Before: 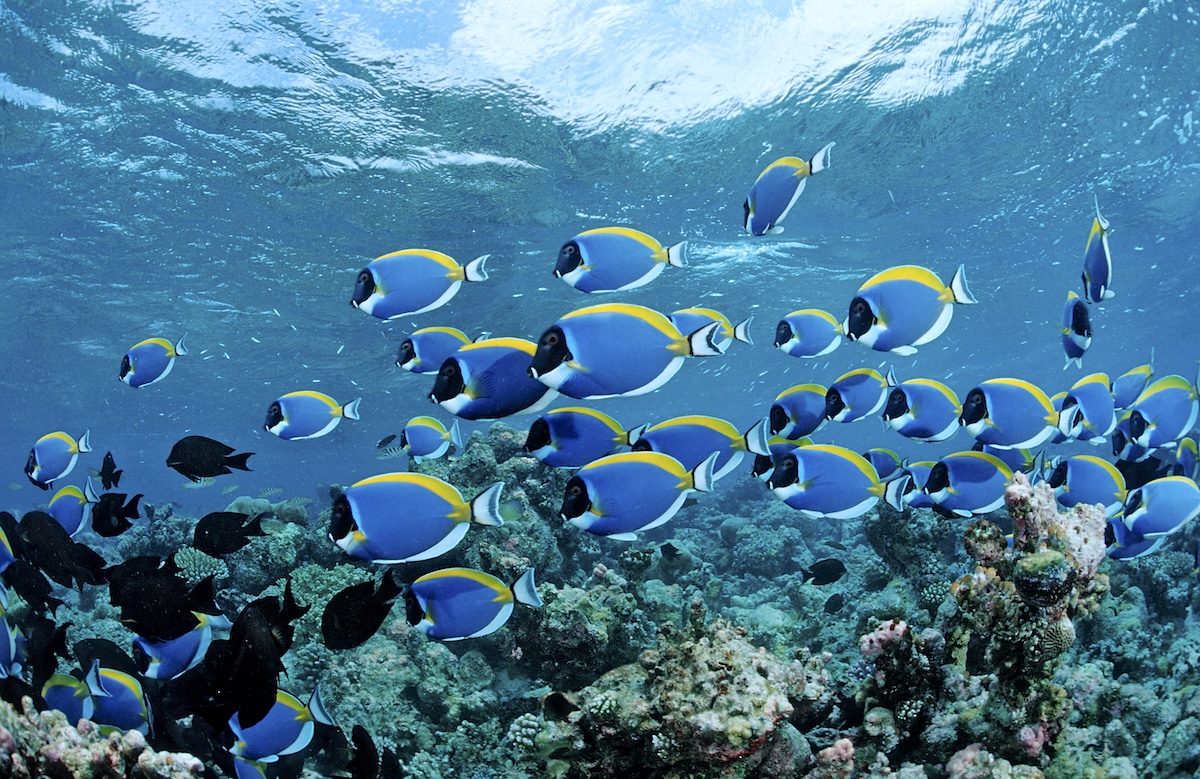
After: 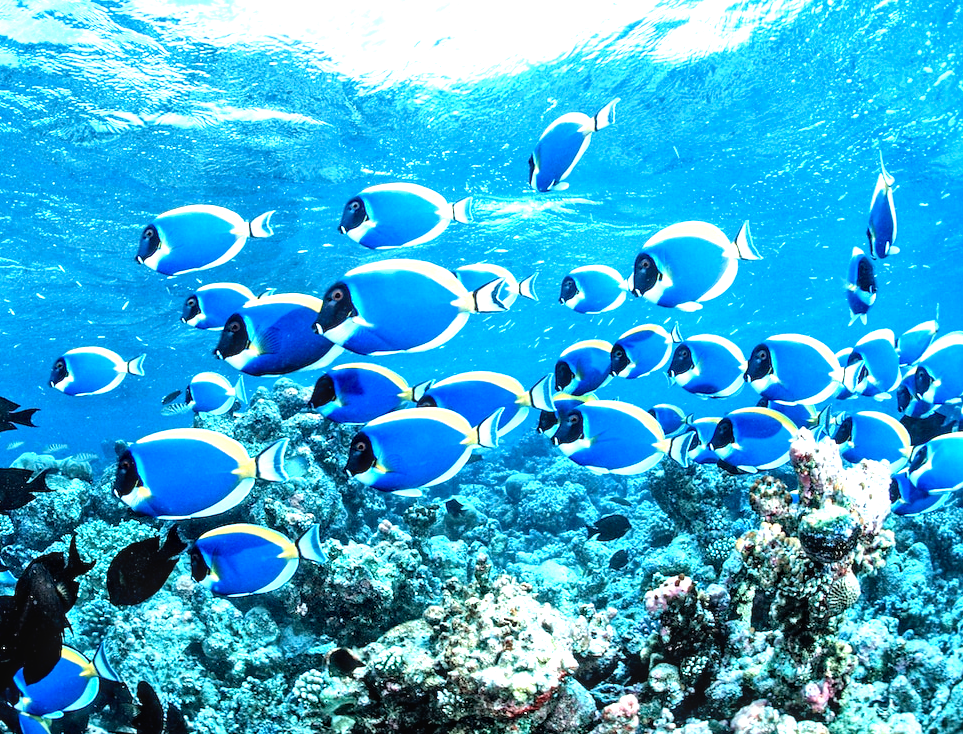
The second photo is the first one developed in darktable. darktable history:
crop and rotate: left 17.959%, top 5.771%, right 1.742%
tone equalizer: on, module defaults
color zones: curves: ch0 [(0, 0.473) (0.001, 0.473) (0.226, 0.548) (0.4, 0.589) (0.525, 0.54) (0.728, 0.403) (0.999, 0.473) (1, 0.473)]; ch1 [(0, 0.619) (0.001, 0.619) (0.234, 0.388) (0.4, 0.372) (0.528, 0.422) (0.732, 0.53) (0.999, 0.619) (1, 0.619)]; ch2 [(0, 0.547) (0.001, 0.547) (0.226, 0.45) (0.4, 0.525) (0.525, 0.585) (0.8, 0.511) (0.999, 0.547) (1, 0.547)]
contrast equalizer: y [[0.5 ×6], [0.5 ×6], [0.5, 0.5, 0.501, 0.545, 0.707, 0.863], [0 ×6], [0 ×6]]
exposure: black level correction 0, exposure 1.675 EV, compensate exposure bias true, compensate highlight preservation false
local contrast: detail 130%
